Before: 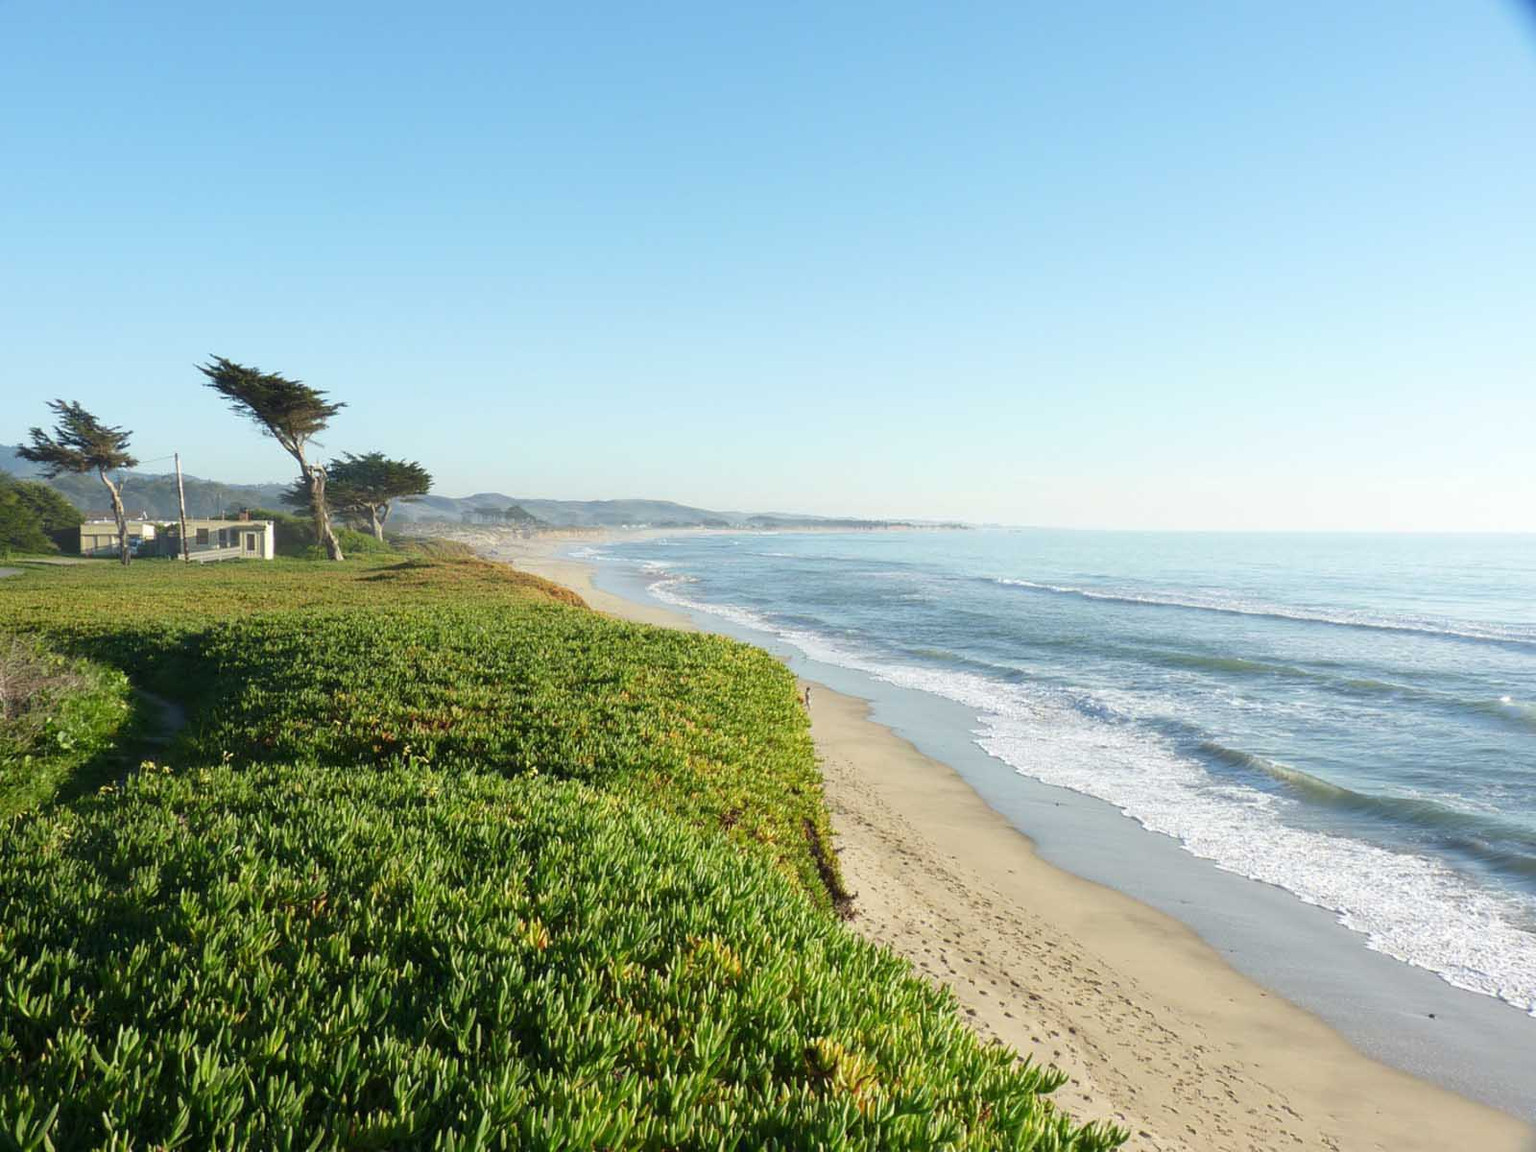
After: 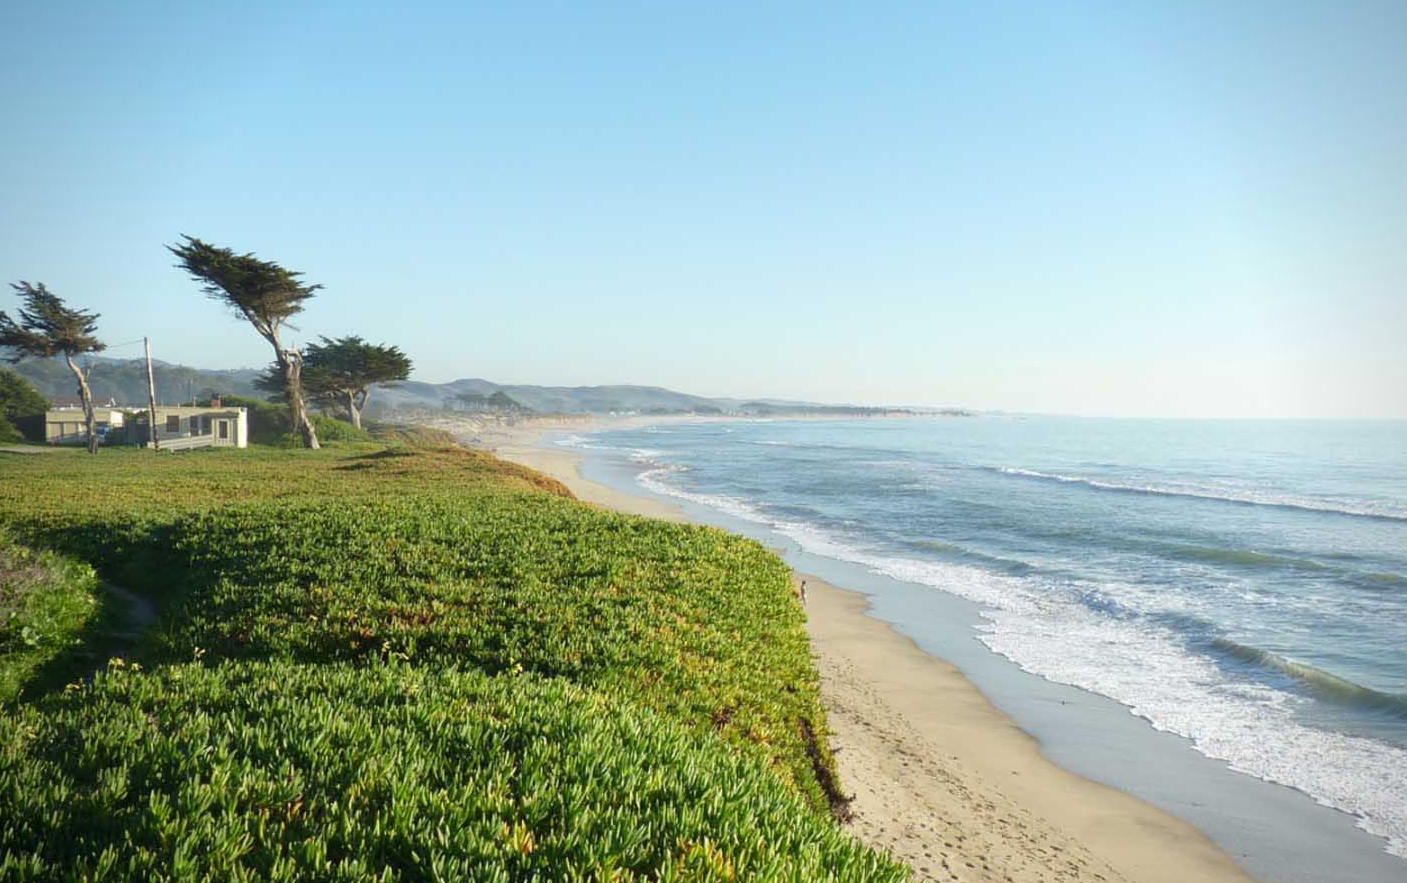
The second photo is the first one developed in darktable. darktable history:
vignetting: saturation 0, unbound false
crop and rotate: left 2.425%, top 11.305%, right 9.6%, bottom 15.08%
